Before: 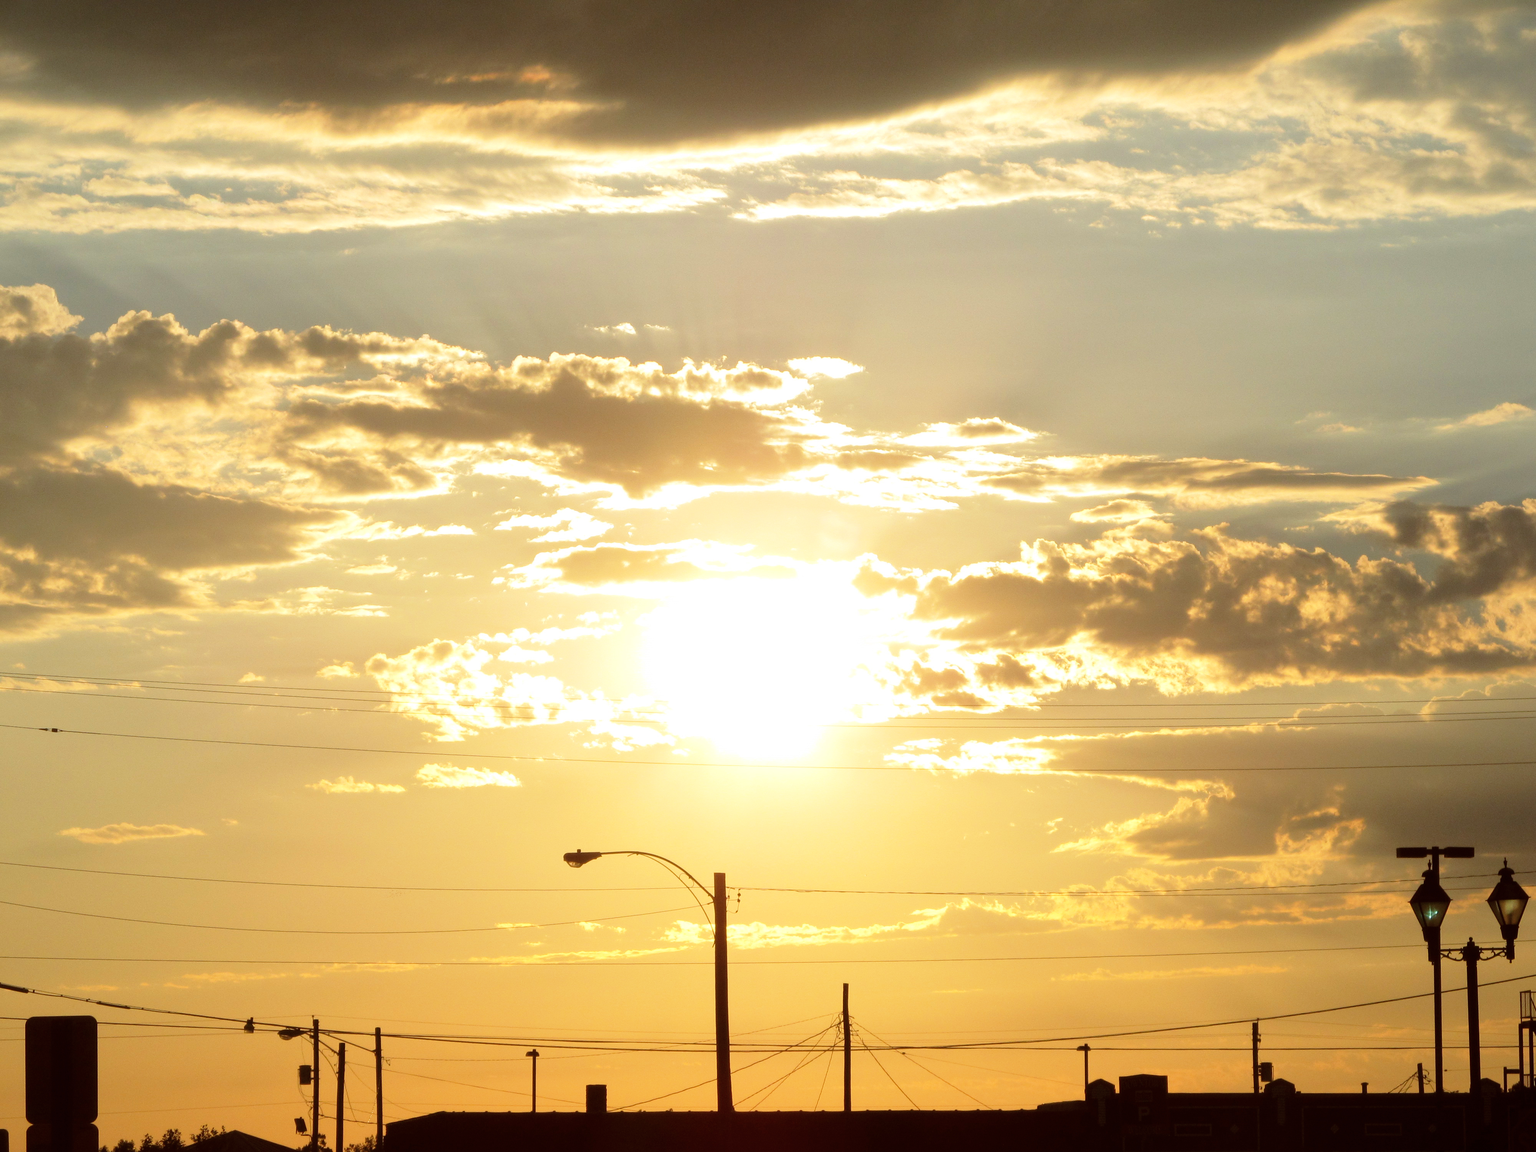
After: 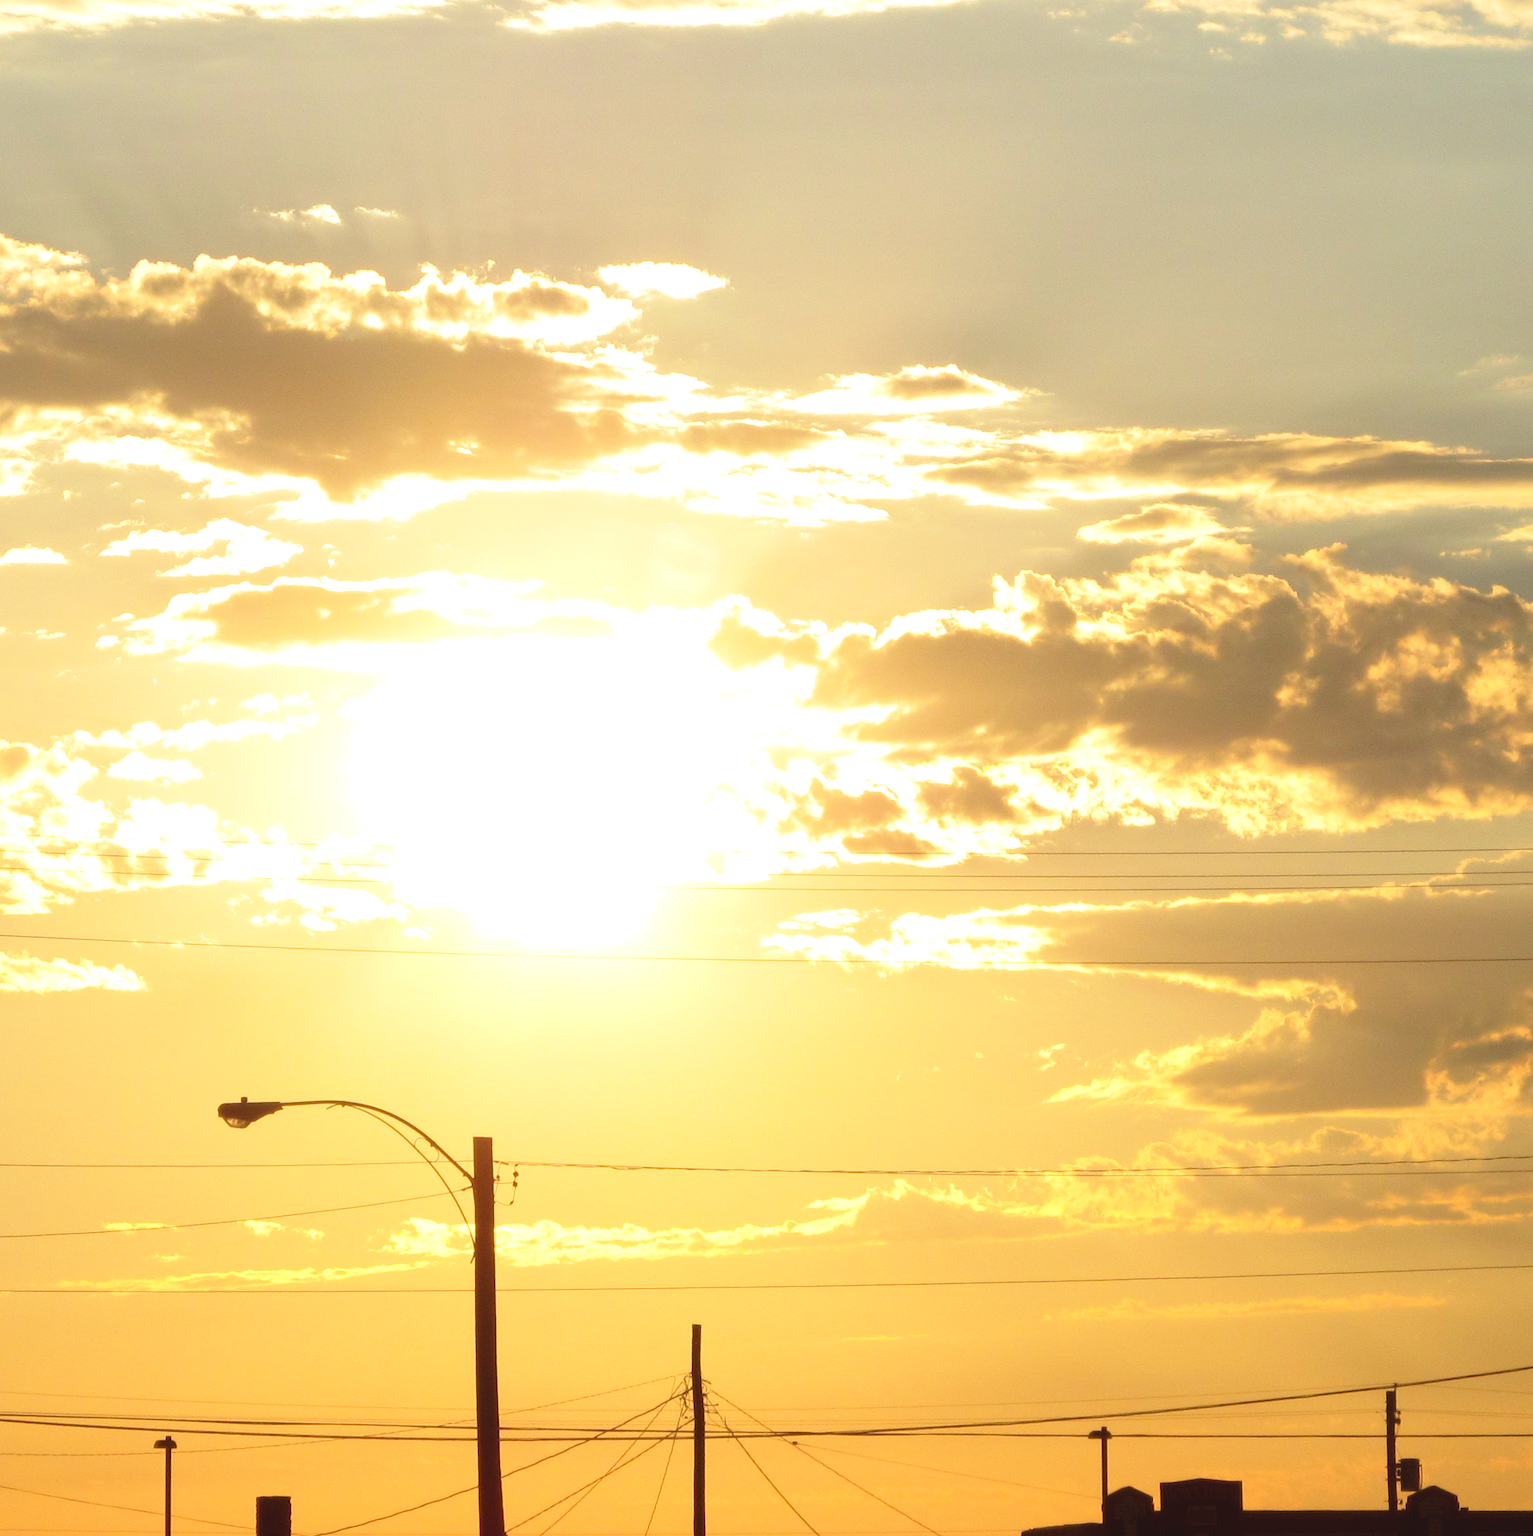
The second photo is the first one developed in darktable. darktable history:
exposure: exposure 0.298 EV, compensate highlight preservation false
shadows and highlights: shadows 11.25, white point adjustment 1.22, highlights -0.688, soften with gaussian
contrast brightness saturation: contrast -0.115
crop and rotate: left 28.325%, top 17.593%, right 12.779%, bottom 3.745%
